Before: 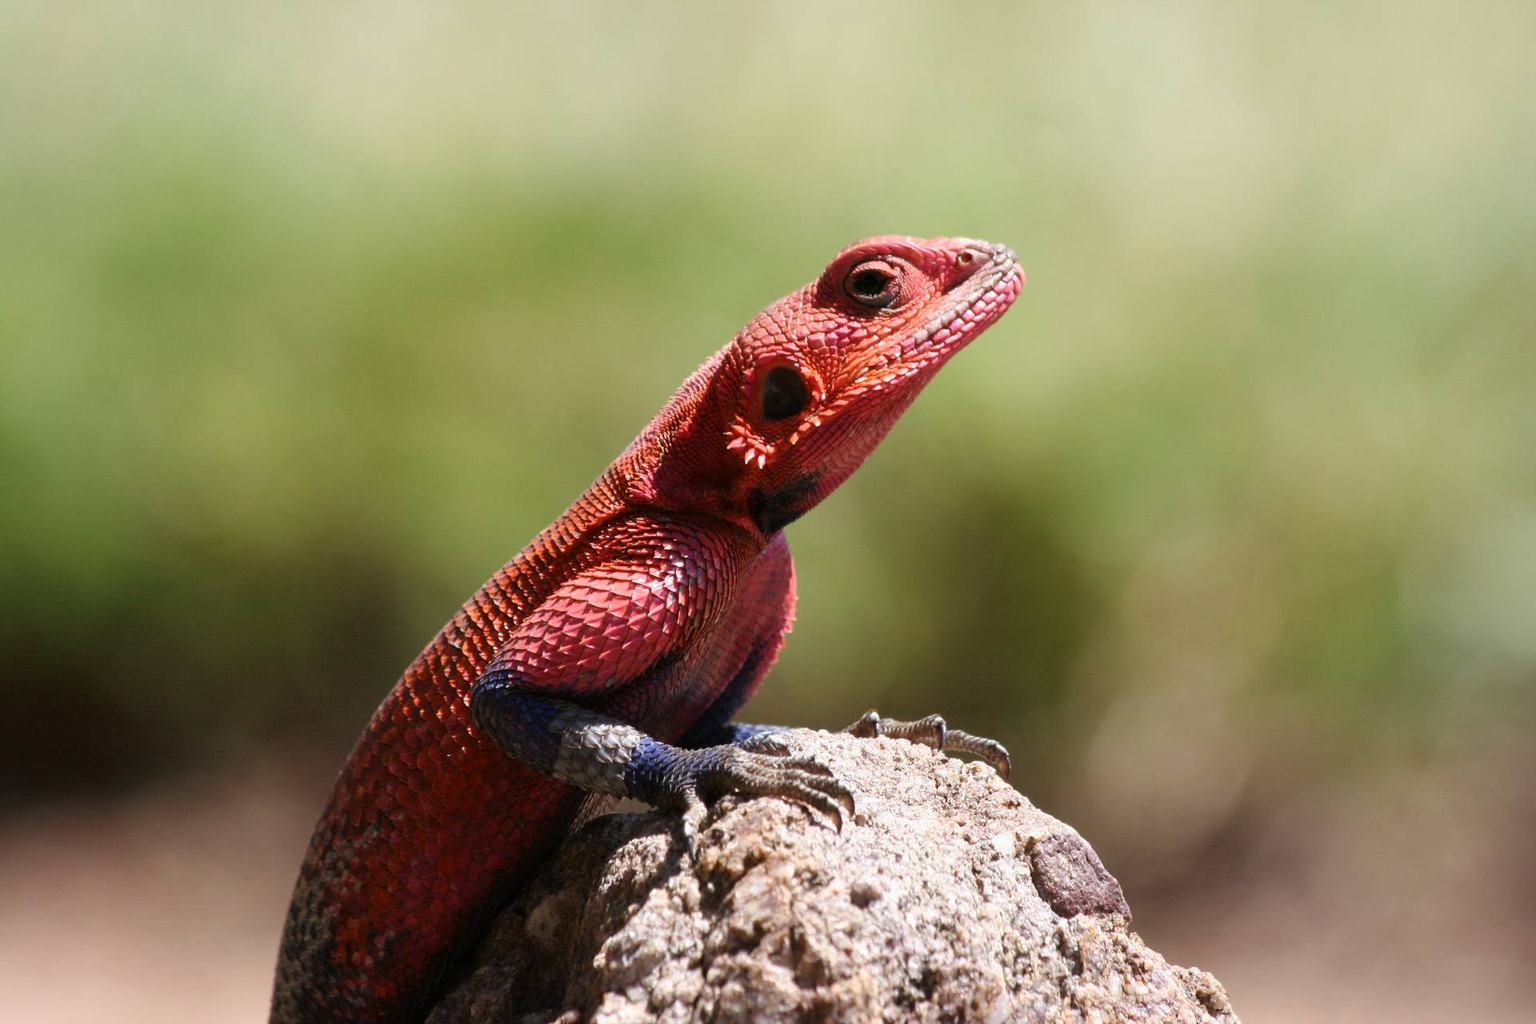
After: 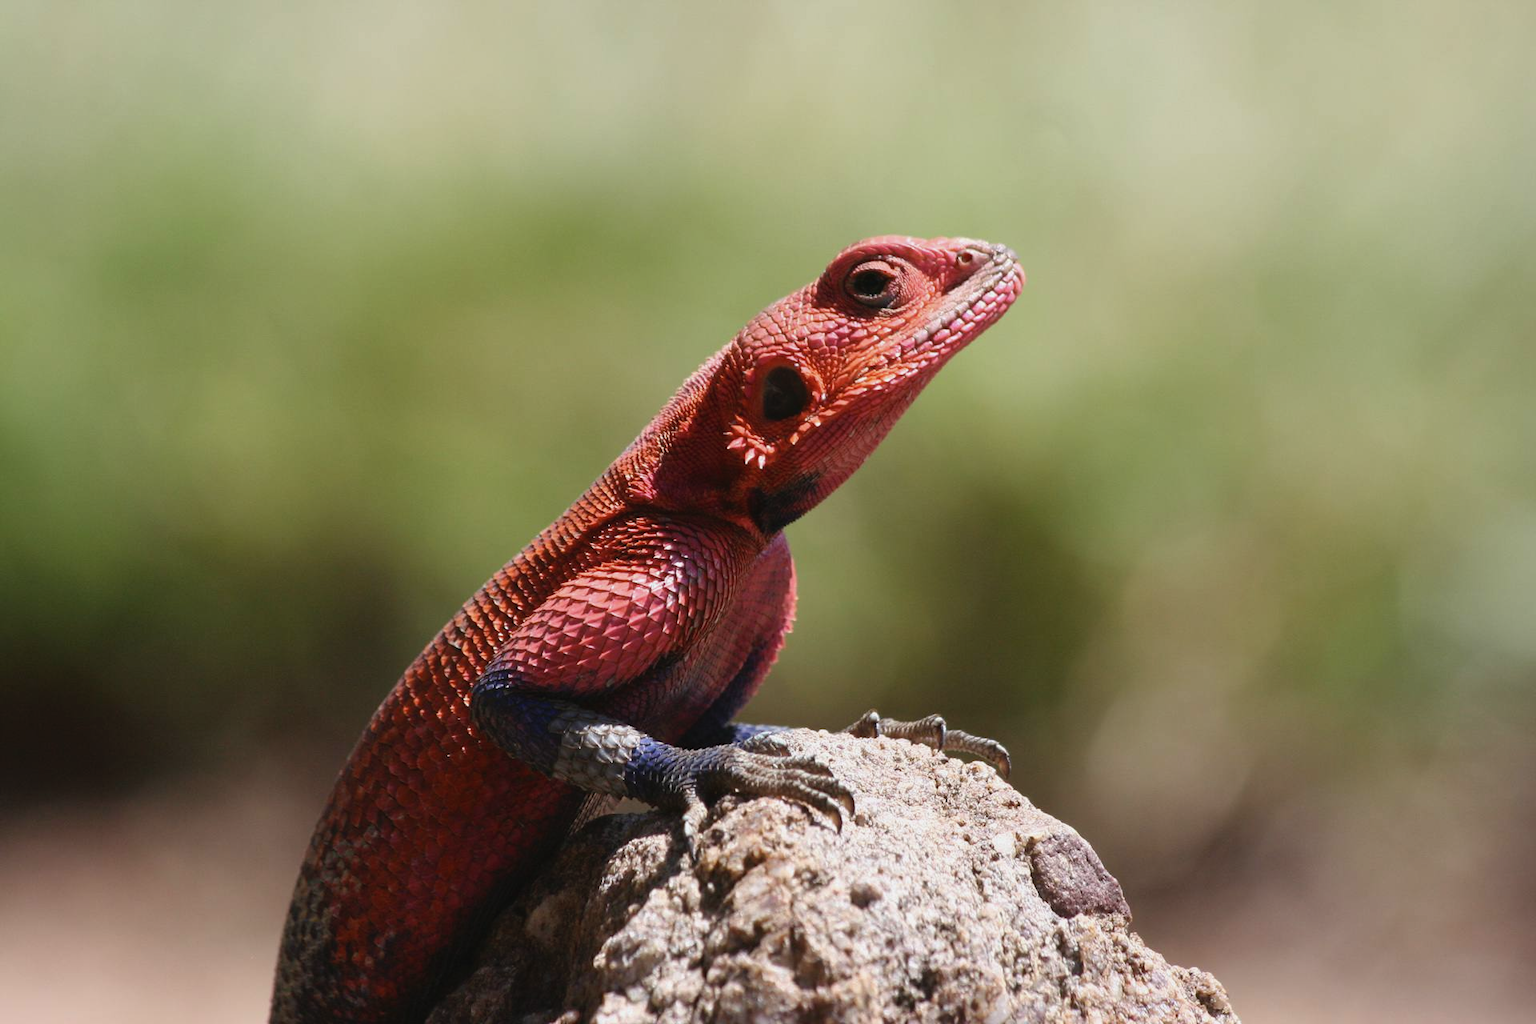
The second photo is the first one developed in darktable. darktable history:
contrast brightness saturation: contrast -0.08, brightness -0.04, saturation -0.11
white balance: emerald 1
